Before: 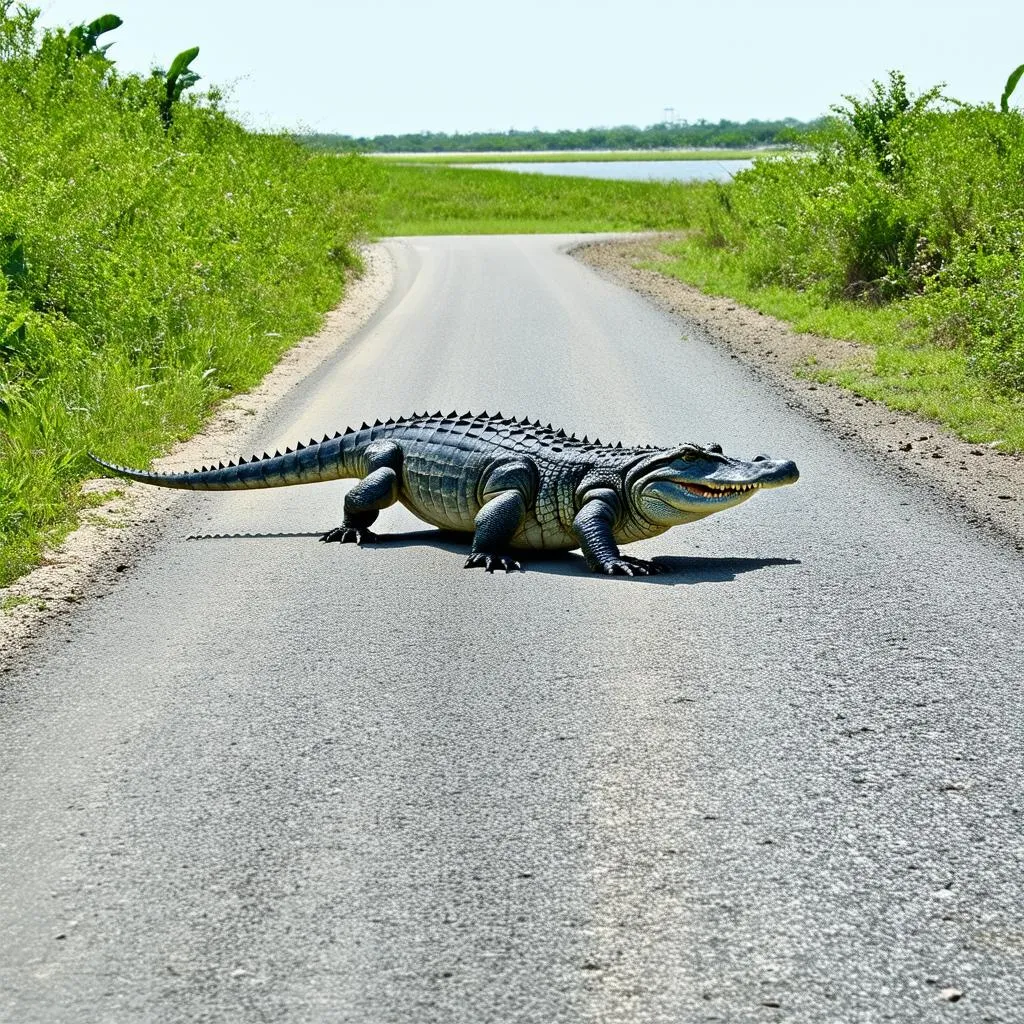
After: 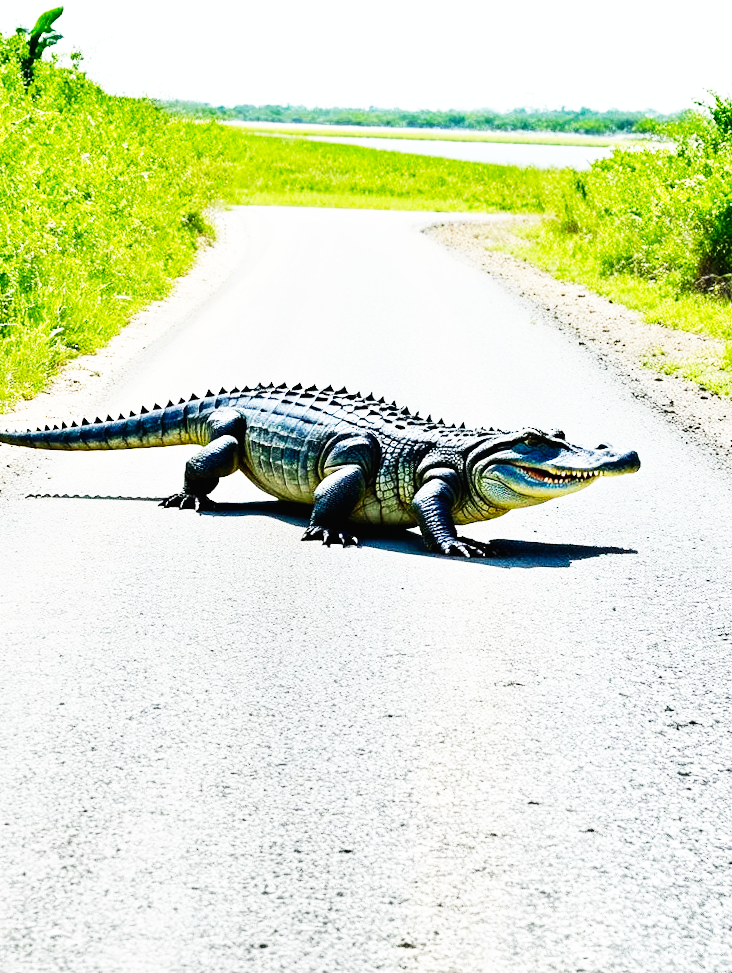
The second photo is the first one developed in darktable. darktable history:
tone curve: curves: ch0 [(0, 0) (0.003, 0.01) (0.011, 0.015) (0.025, 0.023) (0.044, 0.037) (0.069, 0.055) (0.1, 0.08) (0.136, 0.114) (0.177, 0.155) (0.224, 0.201) (0.277, 0.254) (0.335, 0.319) (0.399, 0.387) (0.468, 0.459) (0.543, 0.544) (0.623, 0.634) (0.709, 0.731) (0.801, 0.827) (0.898, 0.921) (1, 1)], preserve colors none
crop and rotate: angle -3.01°, left 13.934%, top 0.029%, right 10.886%, bottom 0.065%
base curve: curves: ch0 [(0, 0) (0.007, 0.004) (0.027, 0.03) (0.046, 0.07) (0.207, 0.54) (0.442, 0.872) (0.673, 0.972) (1, 1)], preserve colors none
